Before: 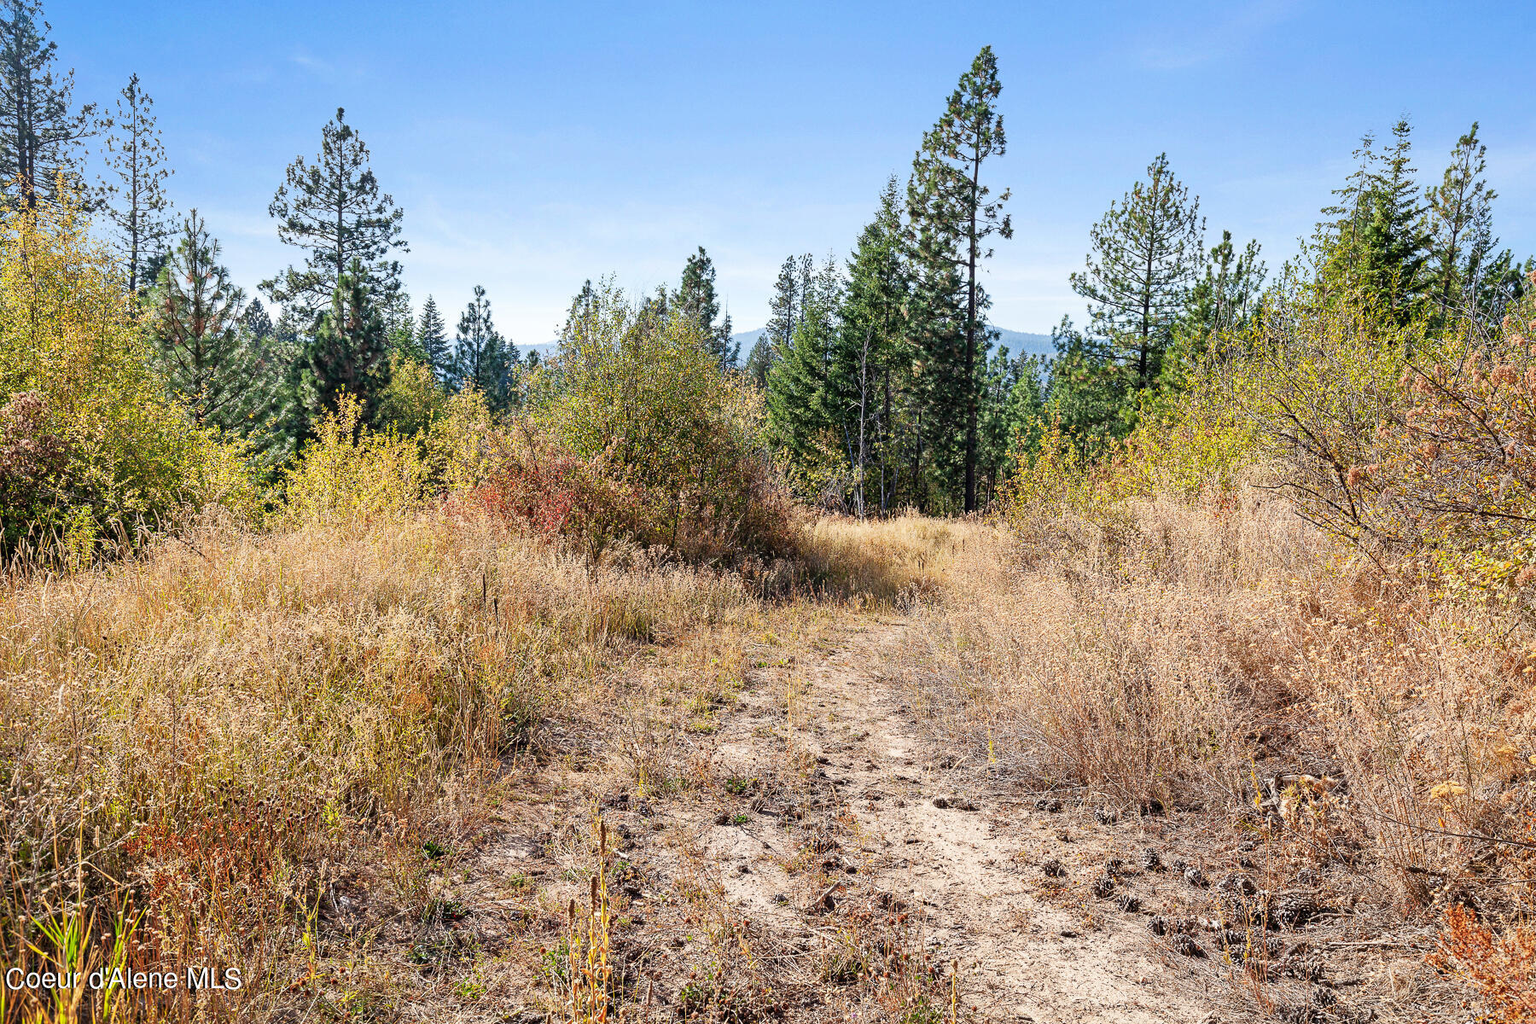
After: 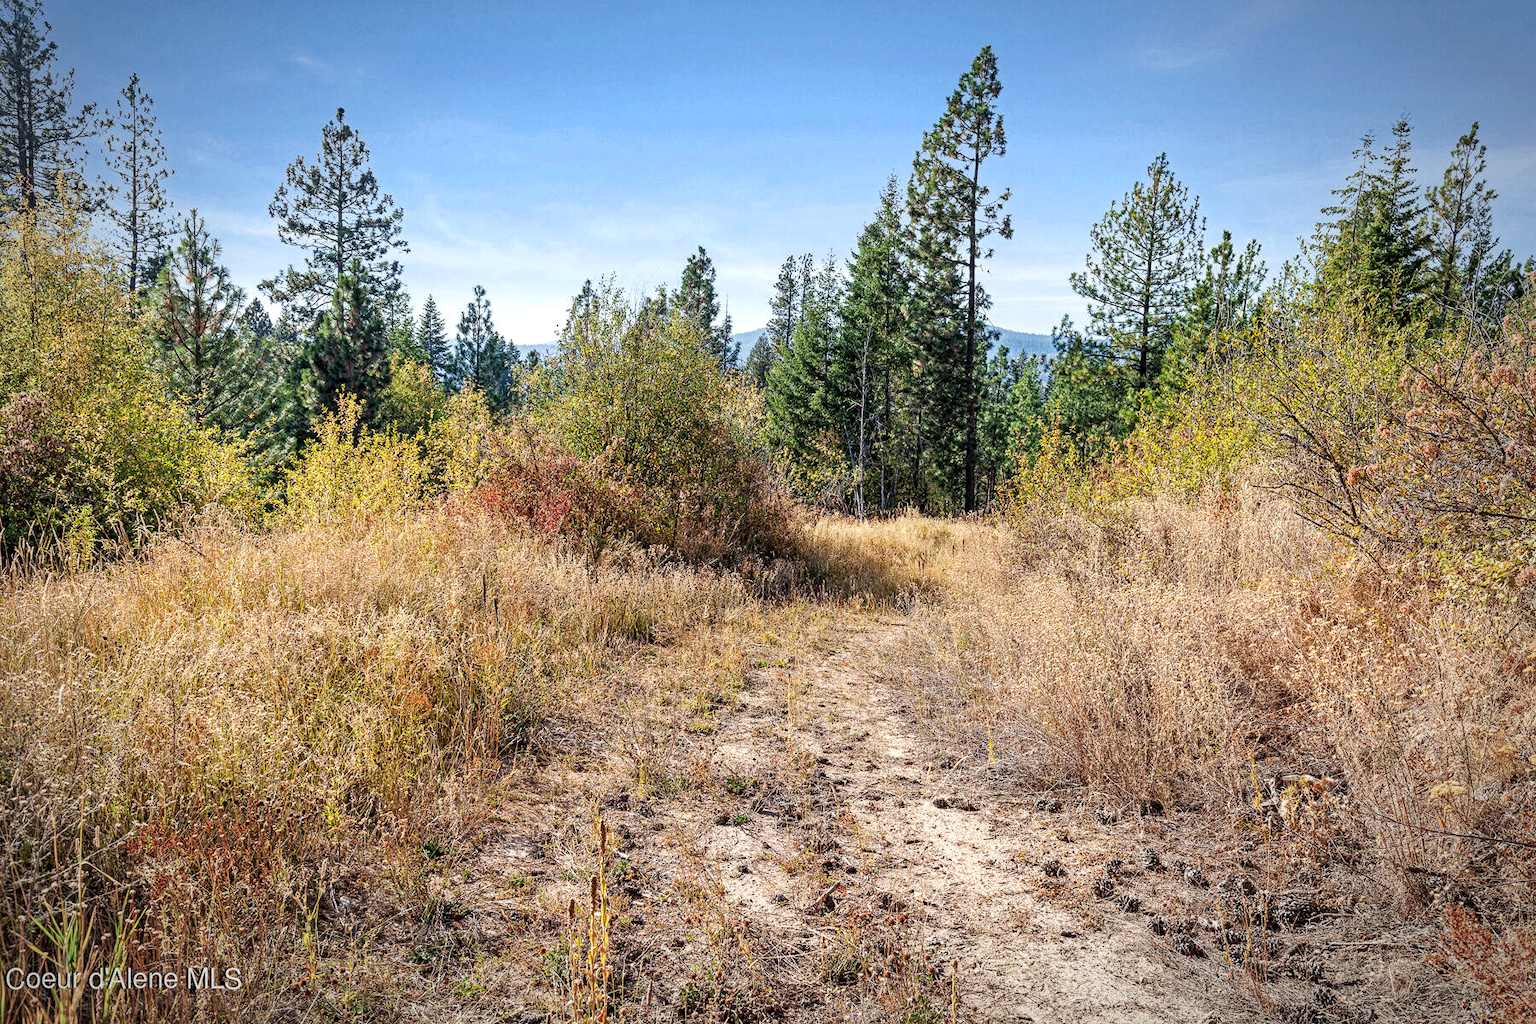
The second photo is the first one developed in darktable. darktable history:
local contrast: highlights 98%, shadows 84%, detail 160%, midtone range 0.2
vignetting: brightness -0.457, saturation -0.289, center (-0.015, 0), automatic ratio true
haze removal: strength 0.288, distance 0.252, adaptive false
